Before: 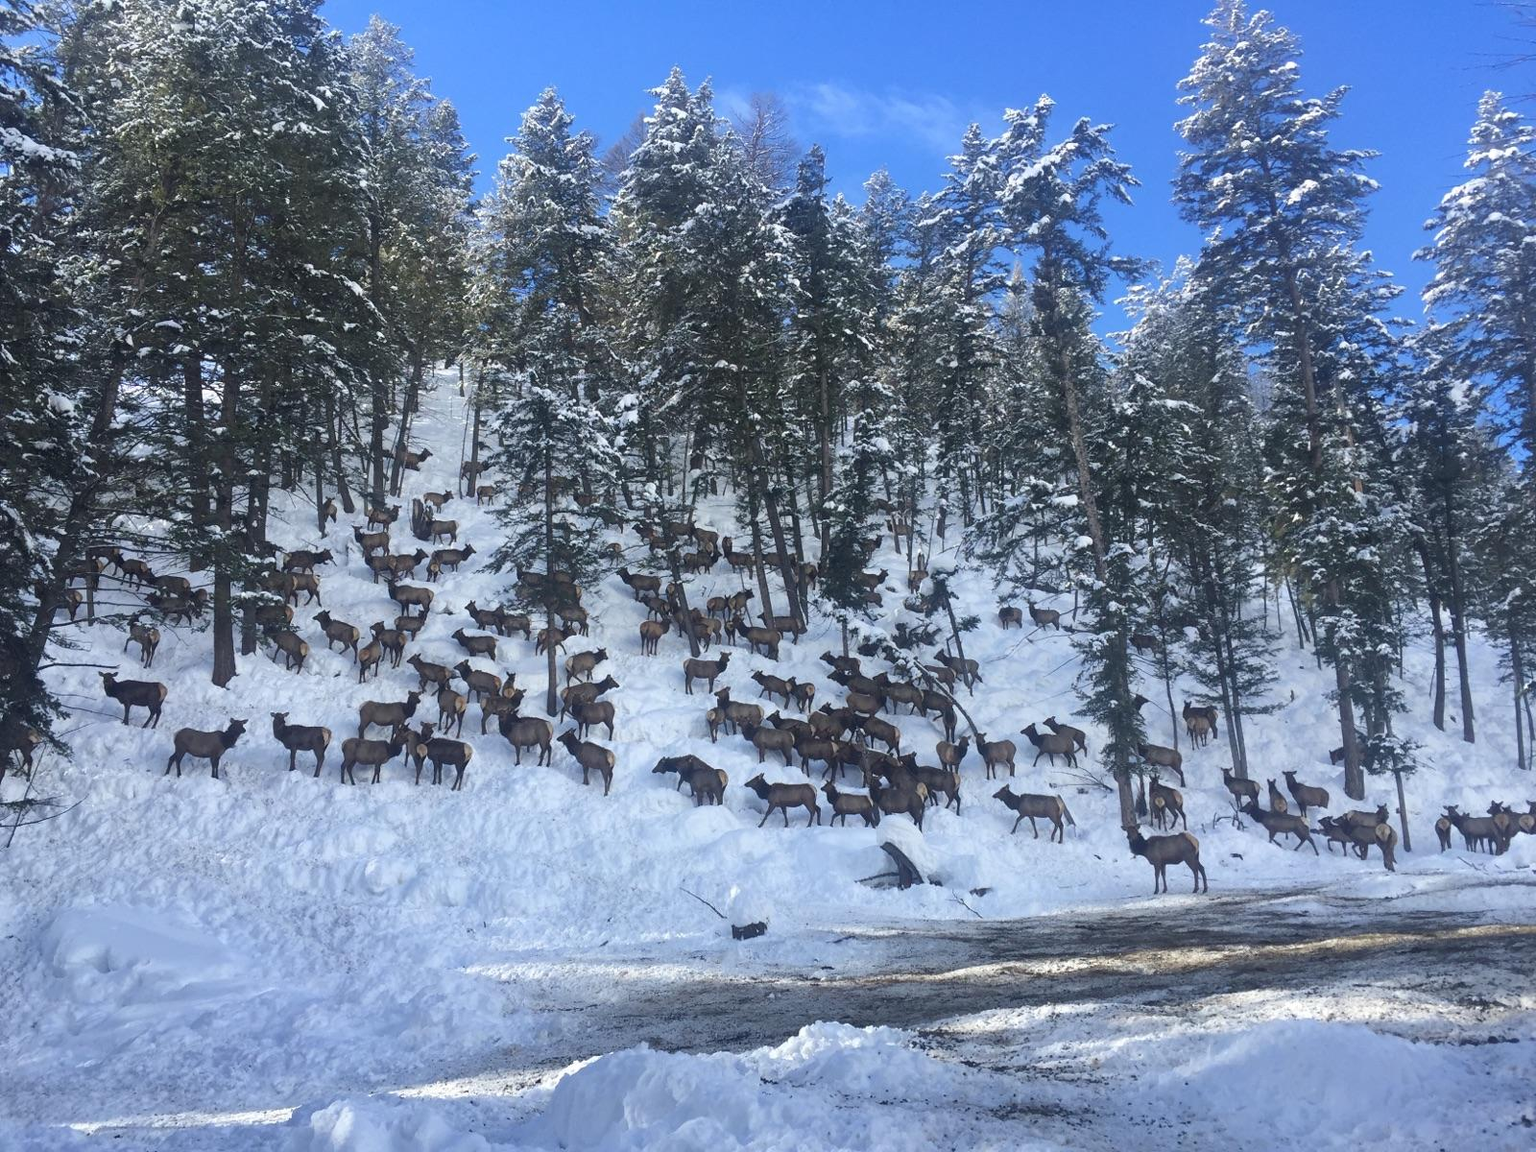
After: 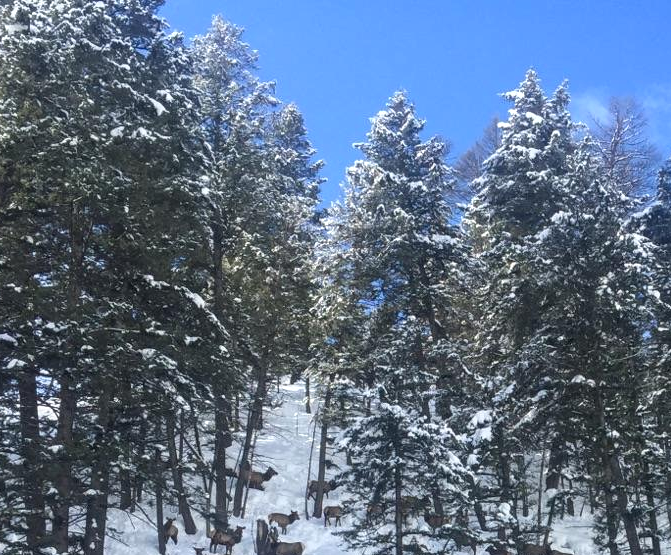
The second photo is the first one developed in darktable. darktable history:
exposure: exposure 0.081 EV, compensate highlight preservation false
local contrast: on, module defaults
crop and rotate: left 10.817%, top 0.062%, right 47.194%, bottom 53.626%
shadows and highlights: shadows 0, highlights 40
